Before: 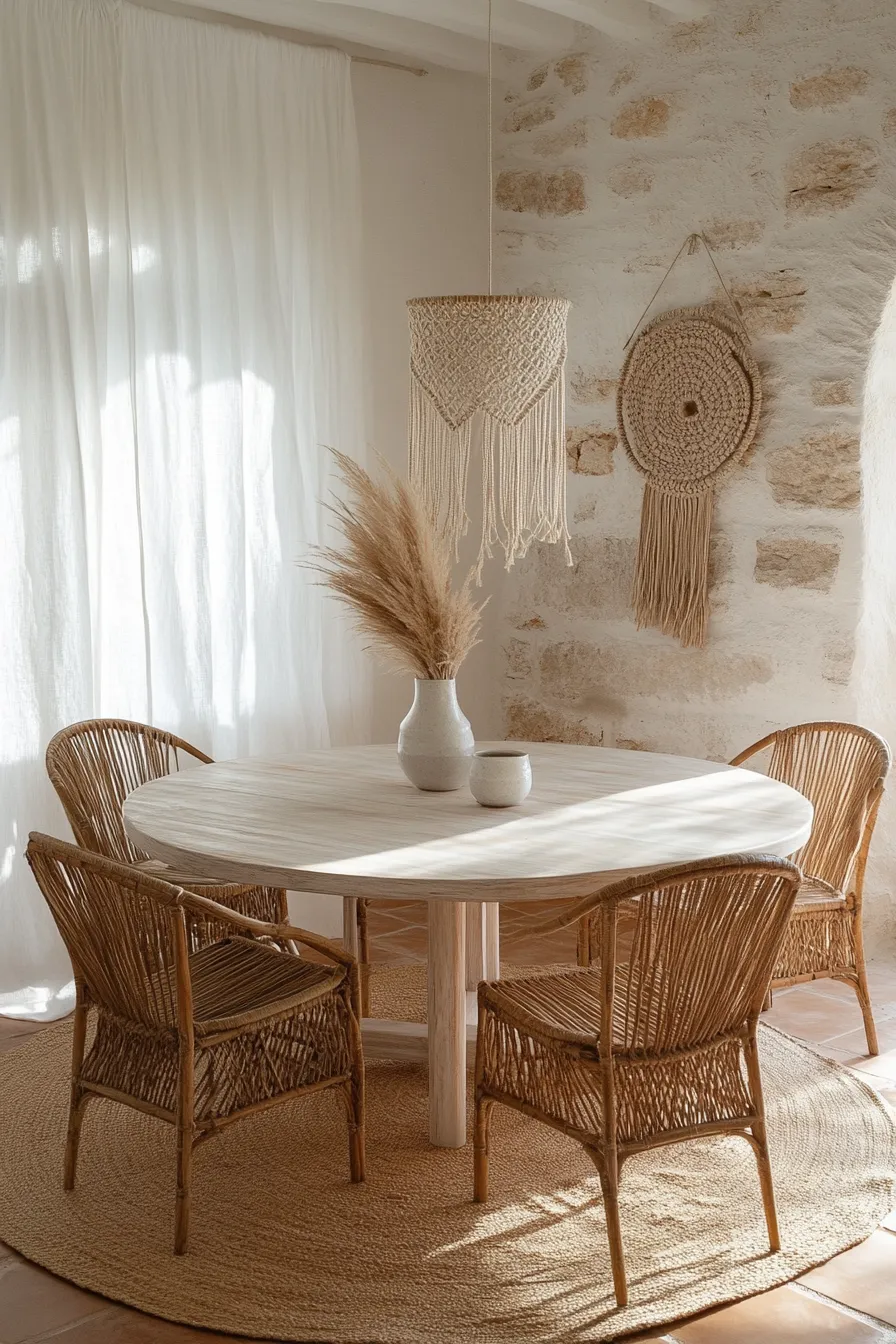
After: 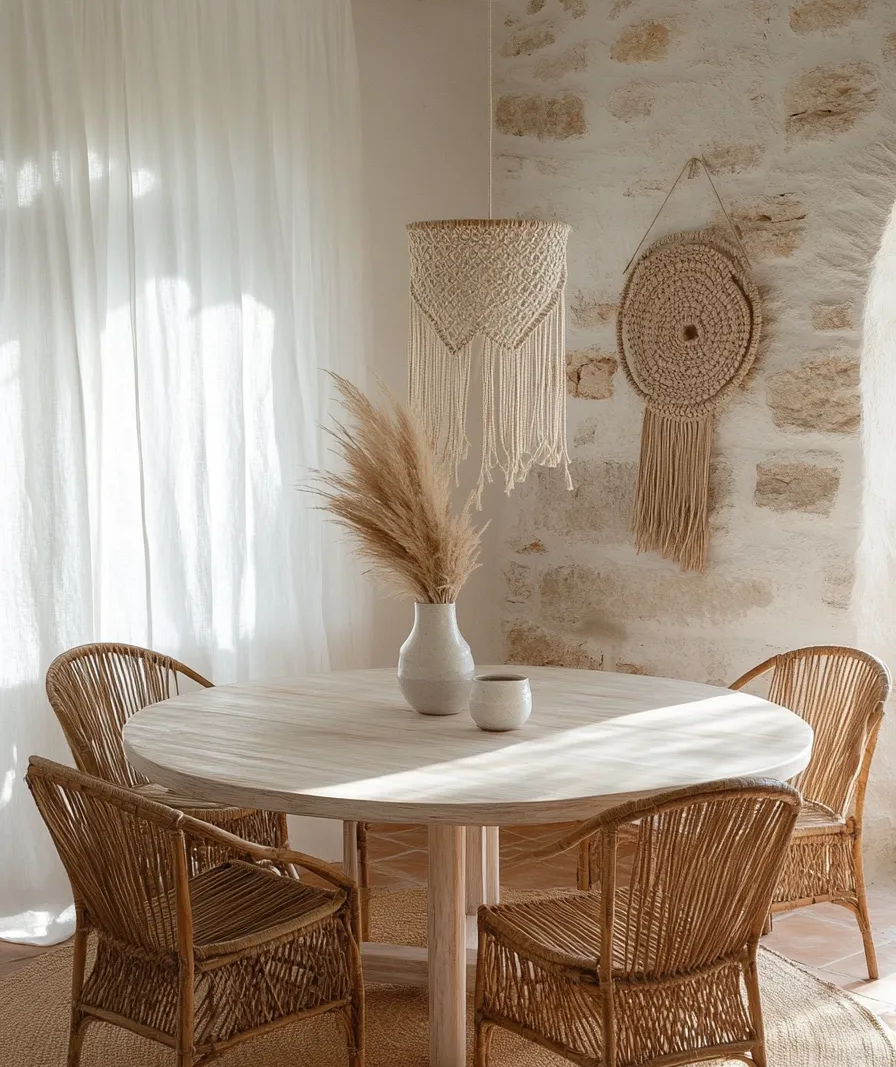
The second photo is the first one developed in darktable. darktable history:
tone equalizer: on, module defaults
crop and rotate: top 5.667%, bottom 14.937%
